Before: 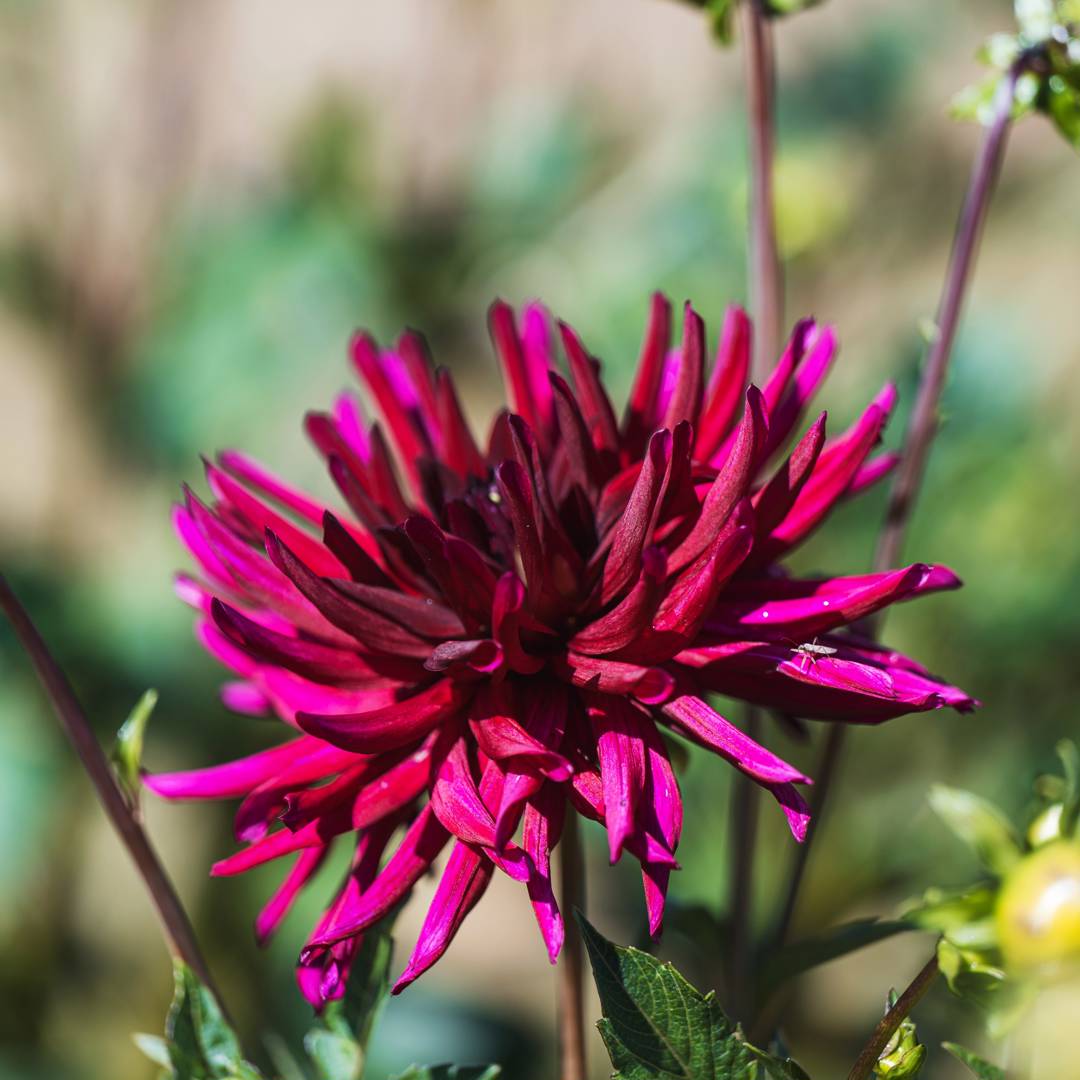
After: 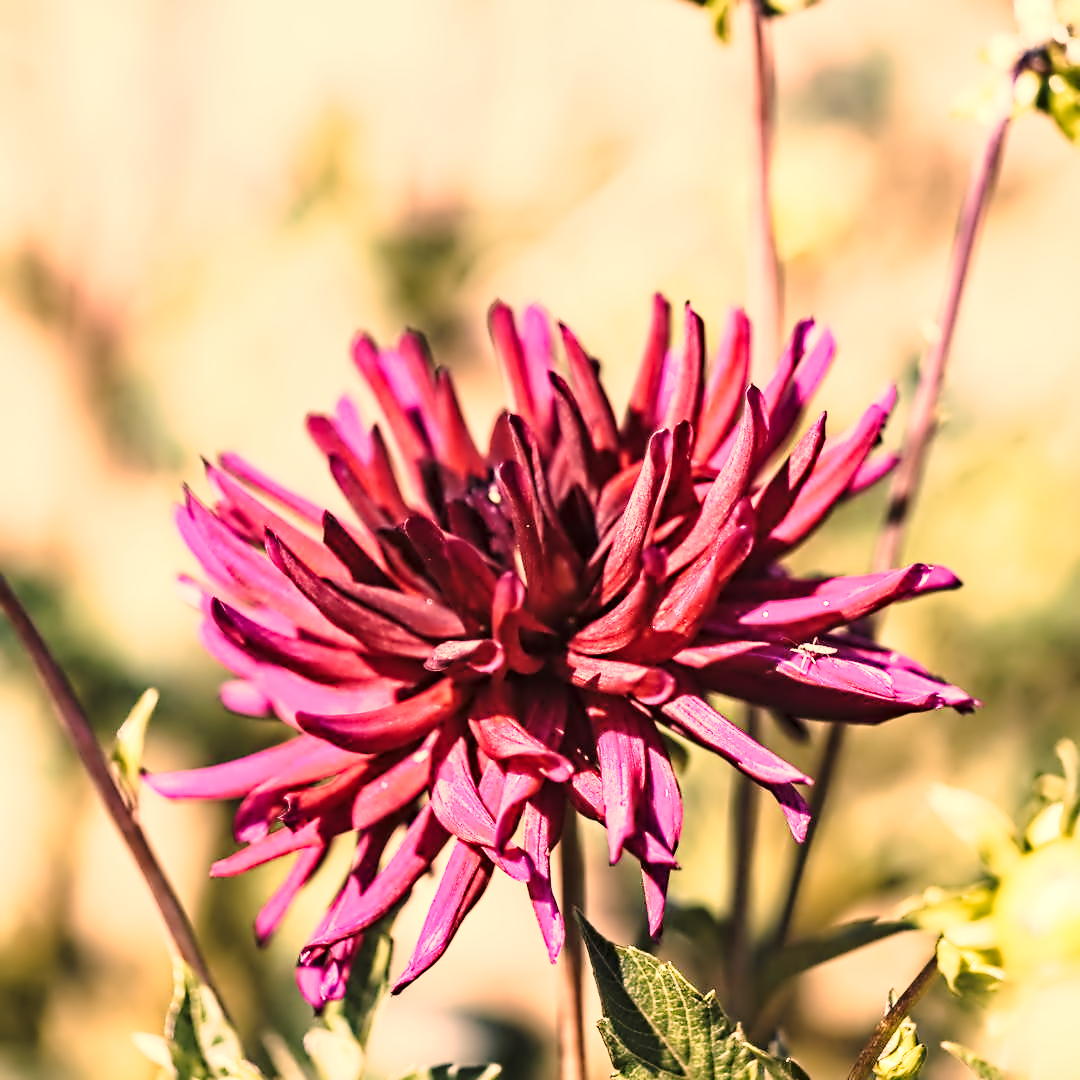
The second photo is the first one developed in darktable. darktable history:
exposure: black level correction 0, exposure 1.2 EV, compensate highlight preservation false
base curve: curves: ch0 [(0, 0) (0.028, 0.03) (0.121, 0.232) (0.46, 0.748) (0.859, 0.968) (1, 1)], preserve colors none
contrast equalizer: octaves 7, y [[0.5, 0.542, 0.583, 0.625, 0.667, 0.708], [0.5 ×6], [0.5 ×6], [0, 0.033, 0.067, 0.1, 0.133, 0.167], [0, 0.05, 0.1, 0.15, 0.2, 0.25]]
color correction: highlights a* 40, highlights b* 40, saturation 0.69
